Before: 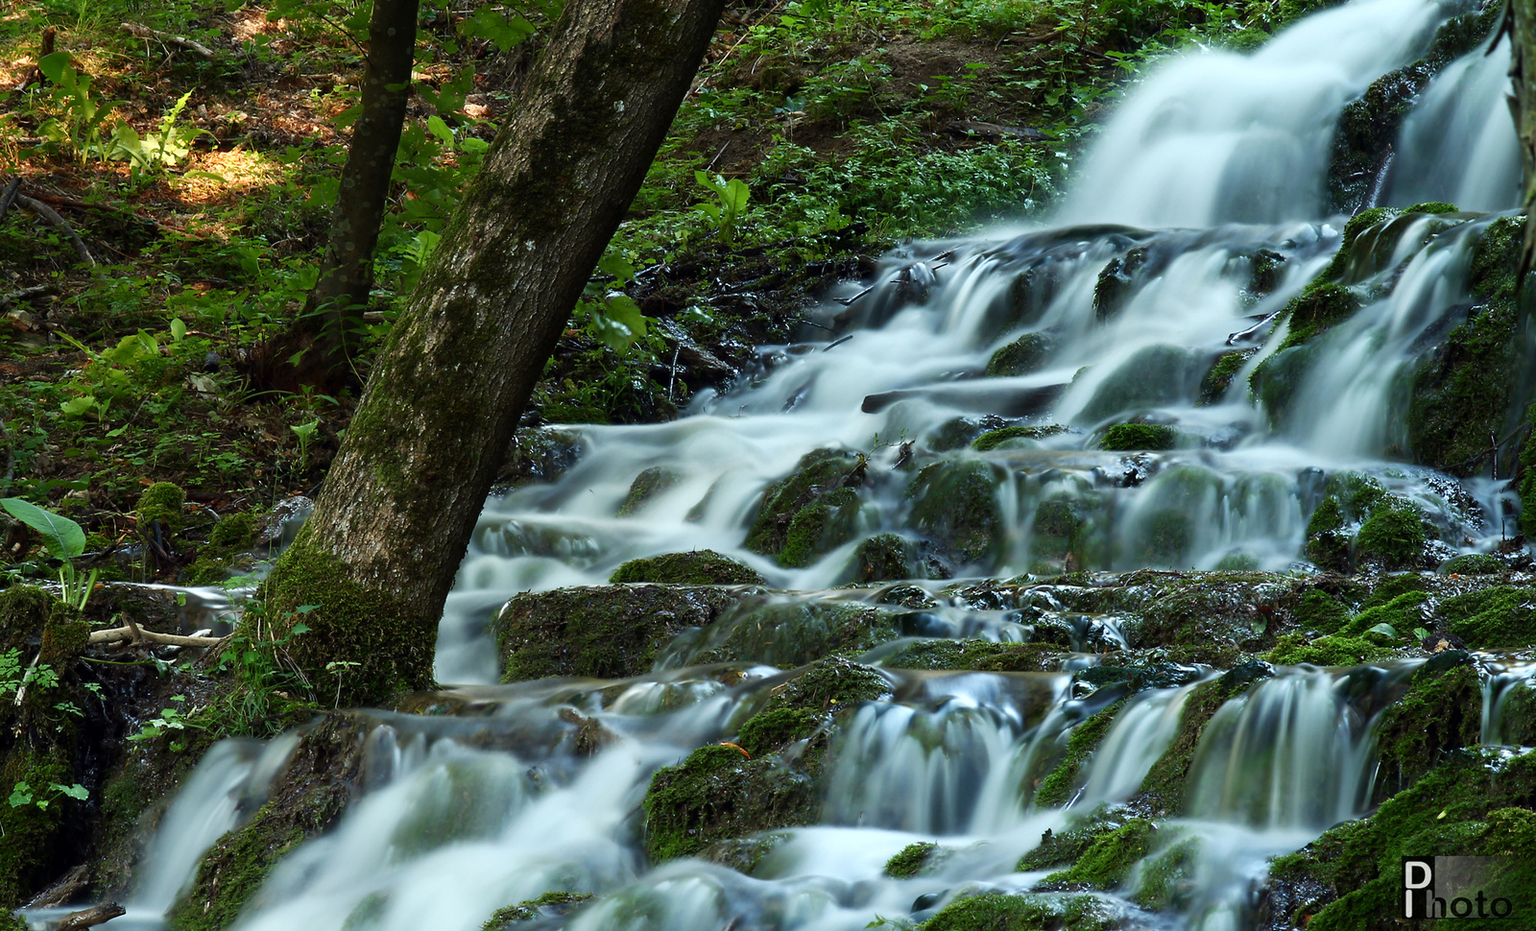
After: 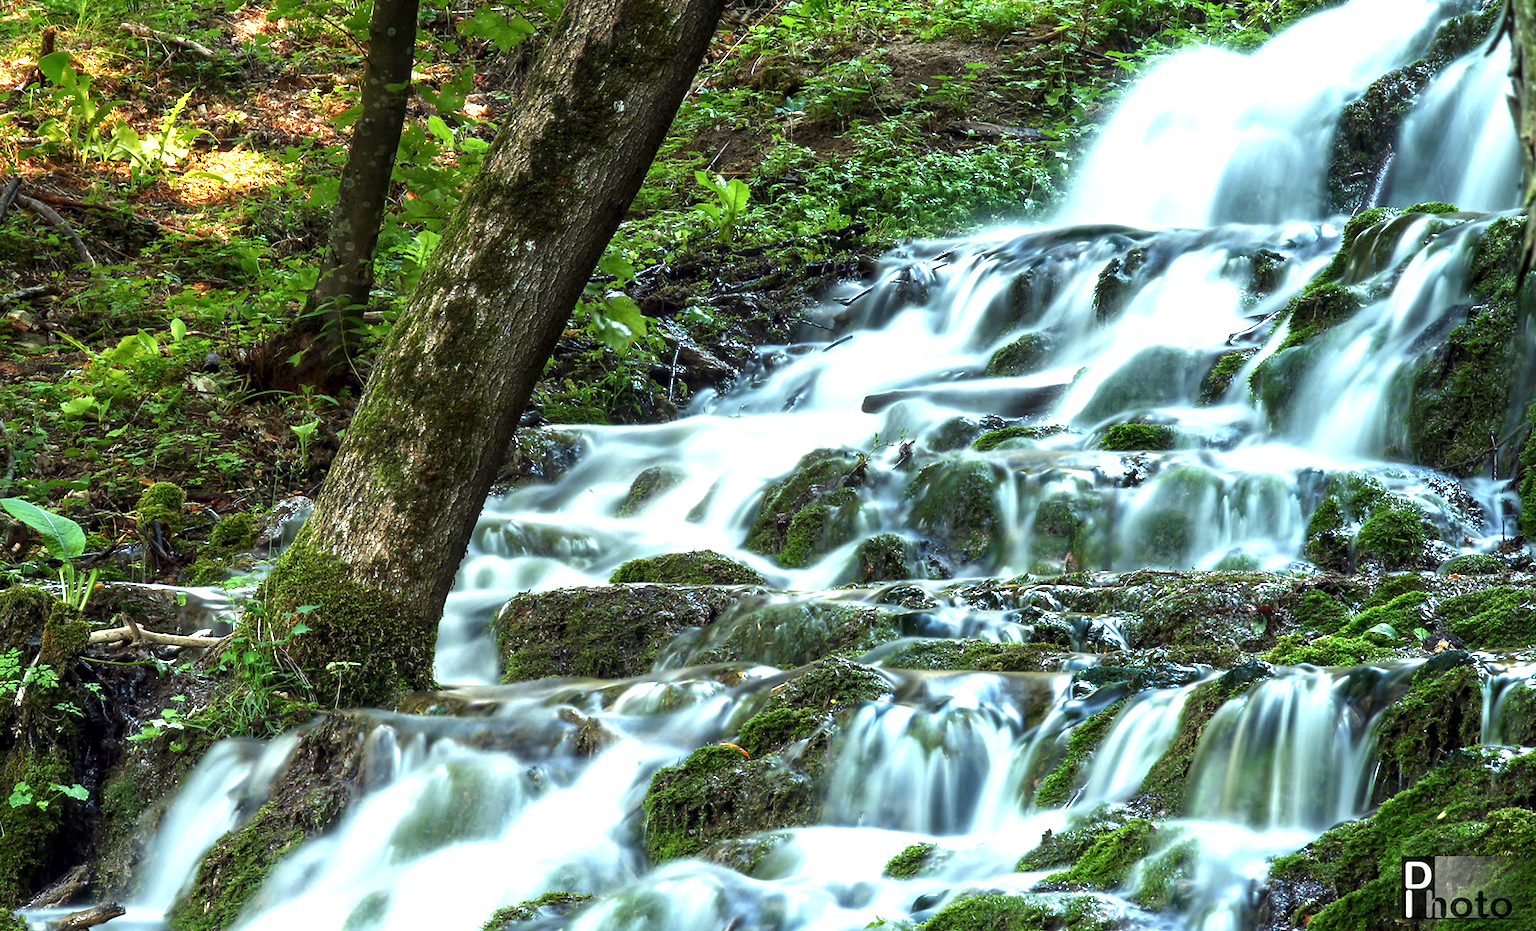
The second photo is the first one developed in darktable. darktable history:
local contrast: detail 130%
exposure: exposure 1.204 EV, compensate highlight preservation false
